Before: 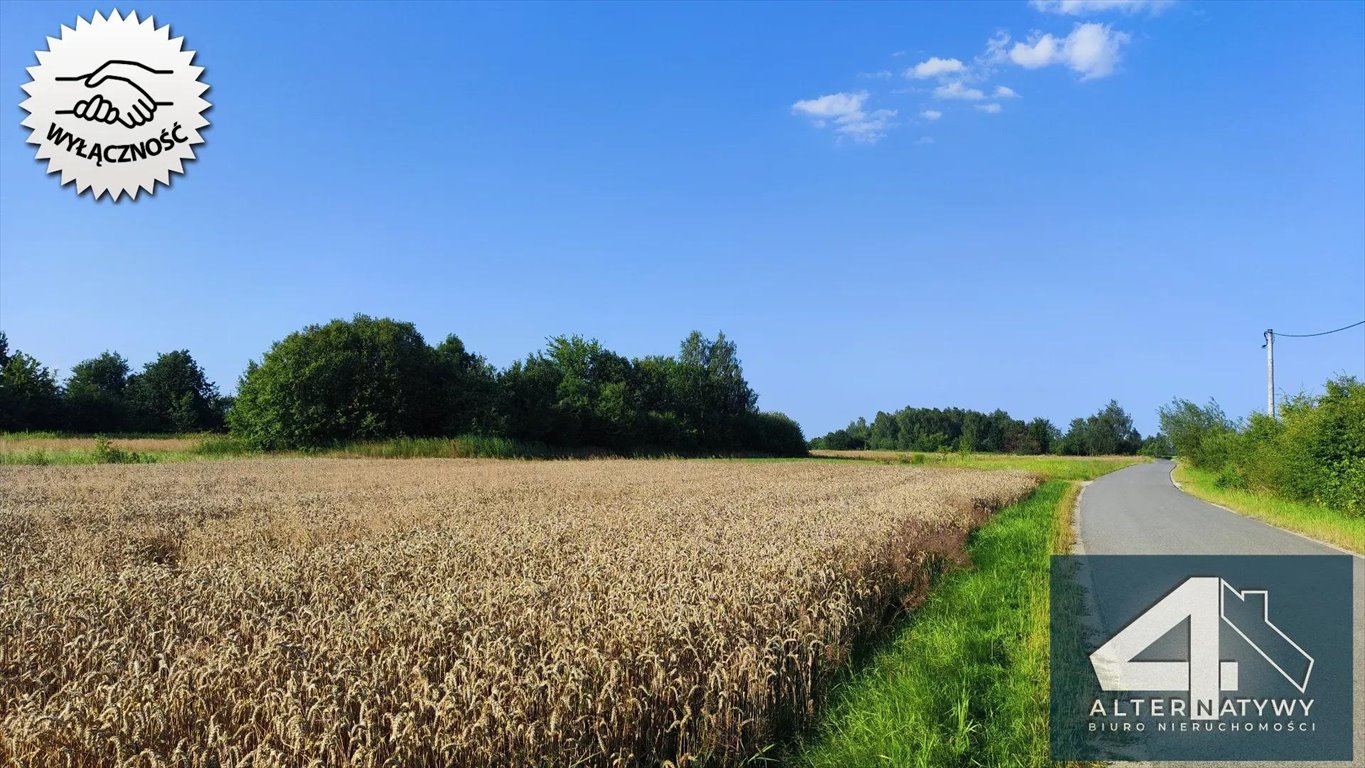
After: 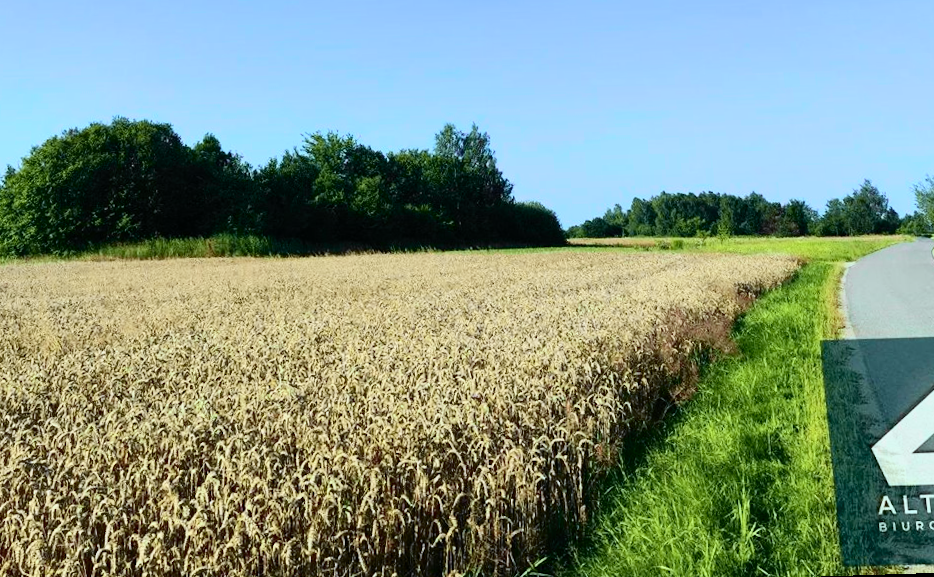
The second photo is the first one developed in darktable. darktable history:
rotate and perspective: rotation -1.68°, lens shift (vertical) -0.146, crop left 0.049, crop right 0.912, crop top 0.032, crop bottom 0.96
white balance: red 0.925, blue 1.046
tone curve: curves: ch0 [(0, 0) (0.131, 0.094) (0.326, 0.386) (0.481, 0.623) (0.593, 0.764) (0.812, 0.933) (1, 0.974)]; ch1 [(0, 0) (0.366, 0.367) (0.475, 0.453) (0.494, 0.493) (0.504, 0.497) (0.553, 0.584) (1, 1)]; ch2 [(0, 0) (0.333, 0.346) (0.375, 0.375) (0.424, 0.43) (0.476, 0.492) (0.502, 0.503) (0.533, 0.556) (0.566, 0.599) (0.614, 0.653) (1, 1)], color space Lab, independent channels, preserve colors none
crop: left 16.871%, top 22.857%, right 9.116%
base curve: curves: ch0 [(0, 0) (0.74, 0.67) (1, 1)]
